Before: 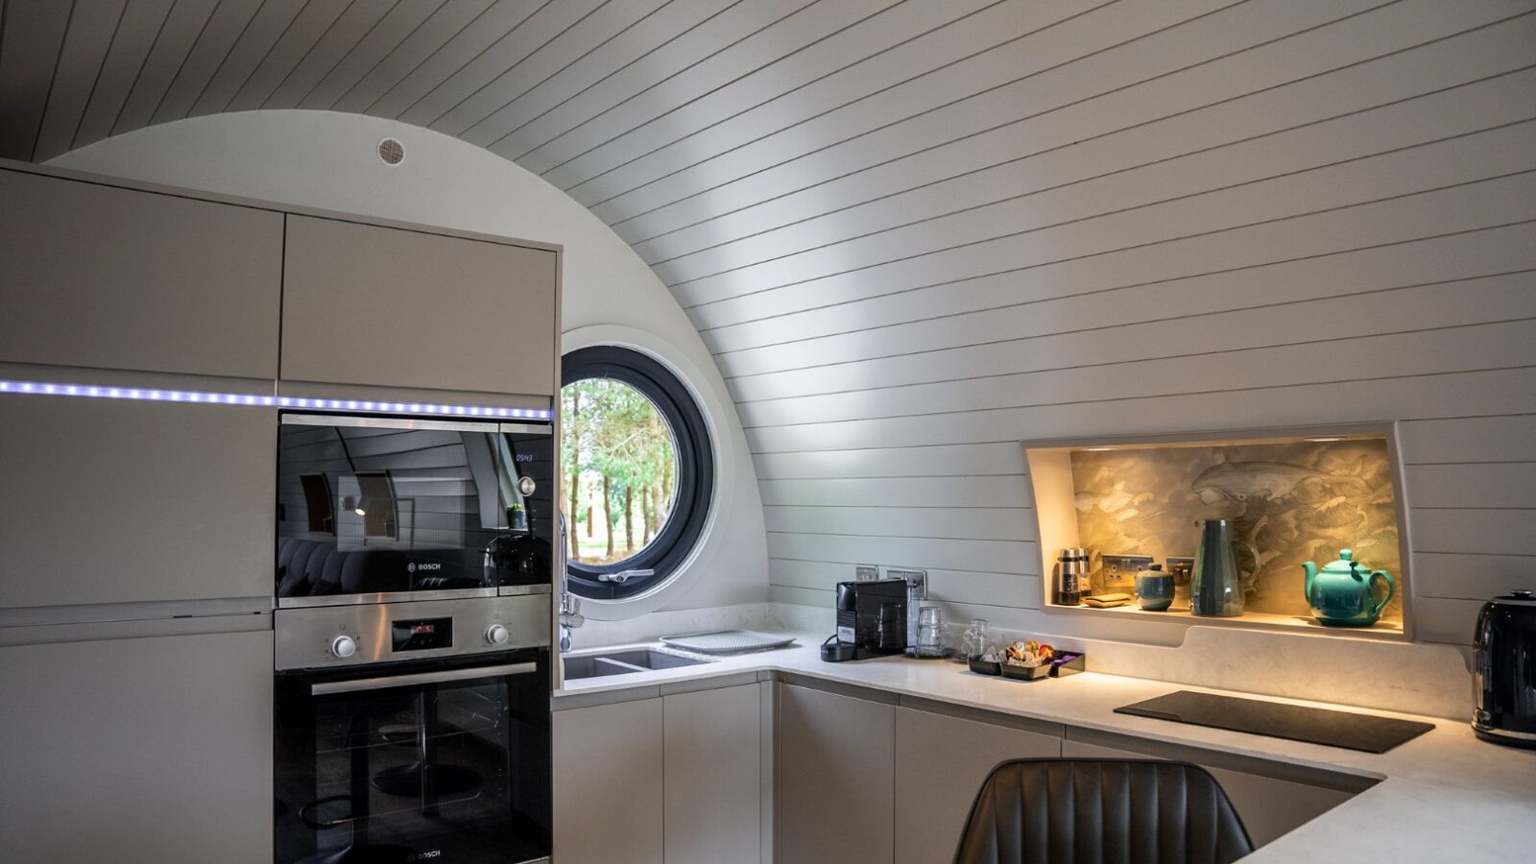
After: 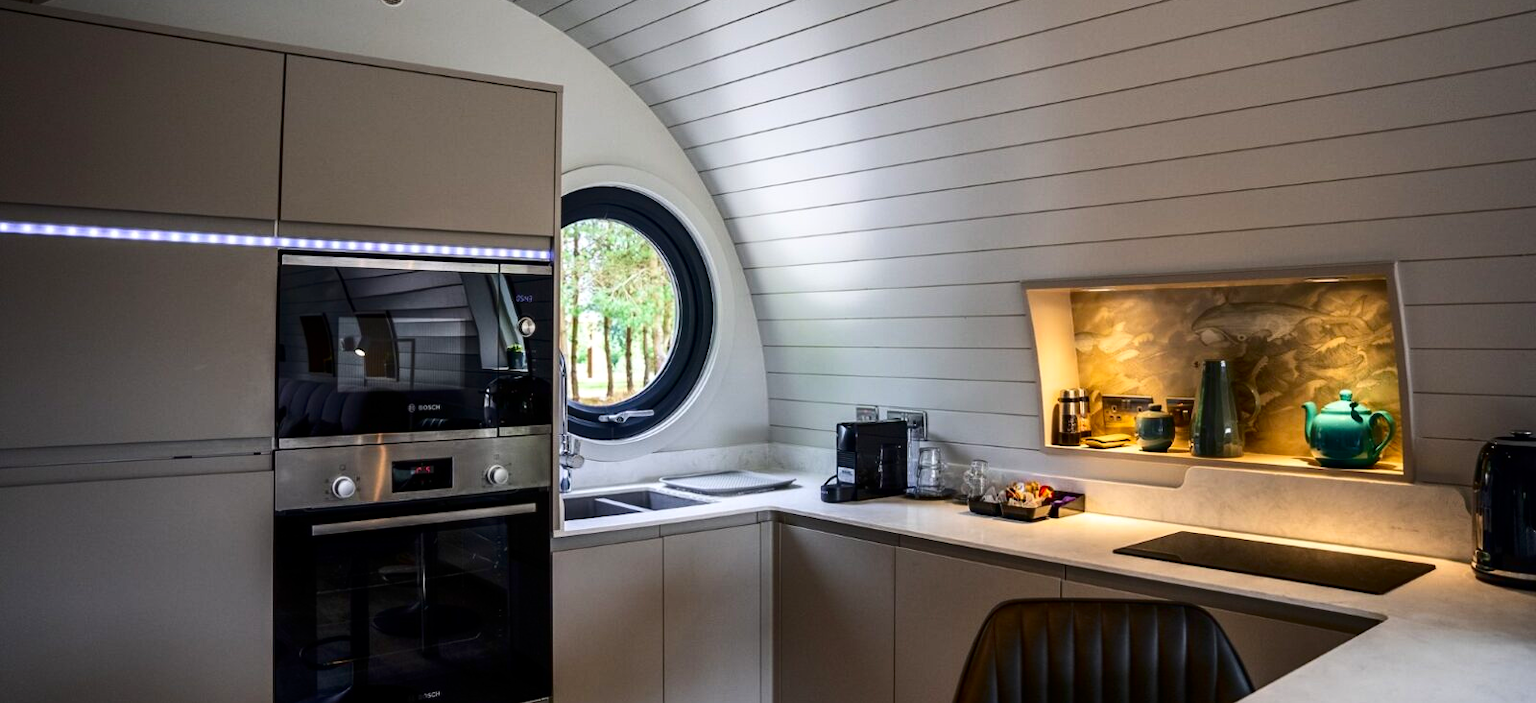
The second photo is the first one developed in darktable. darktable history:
crop and rotate: top 18.507%
color balance rgb: perceptual saturation grading › global saturation 3.7%, global vibrance 5.56%, contrast 3.24%
contrast brightness saturation: contrast 0.19, brightness -0.11, saturation 0.21
